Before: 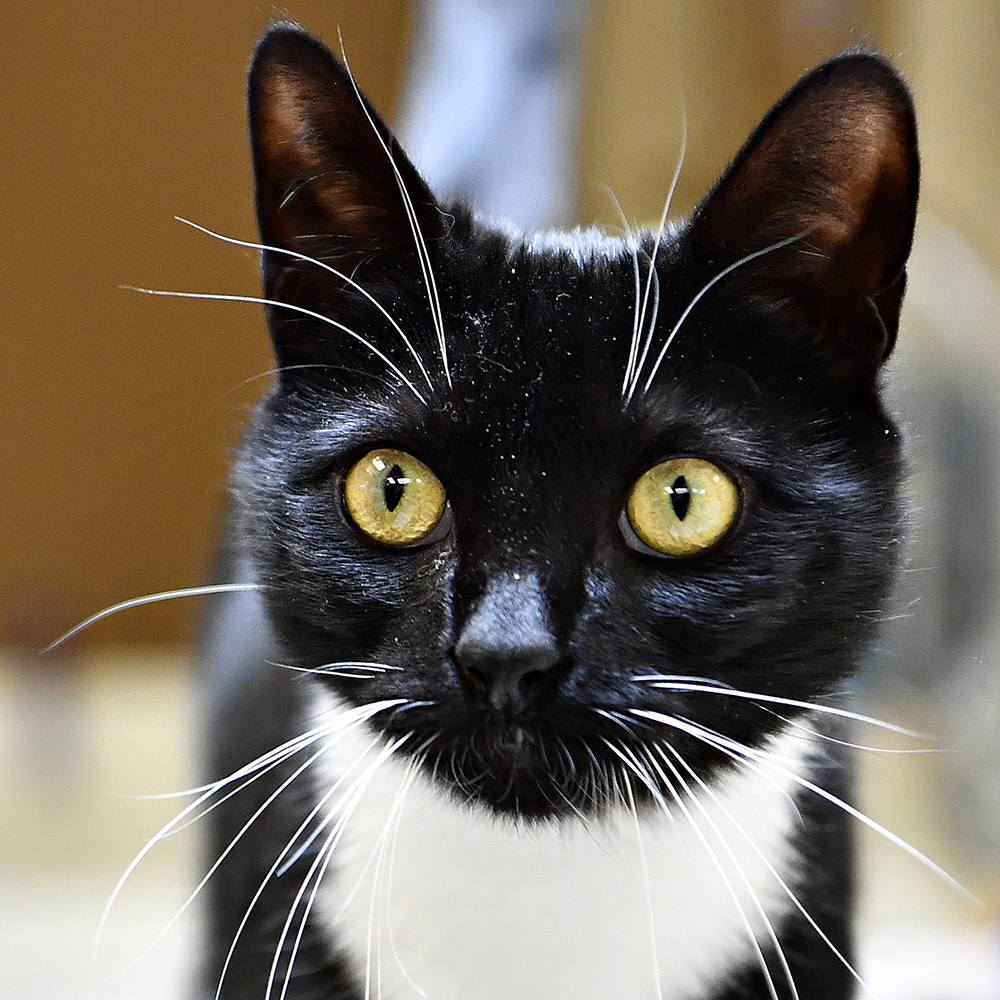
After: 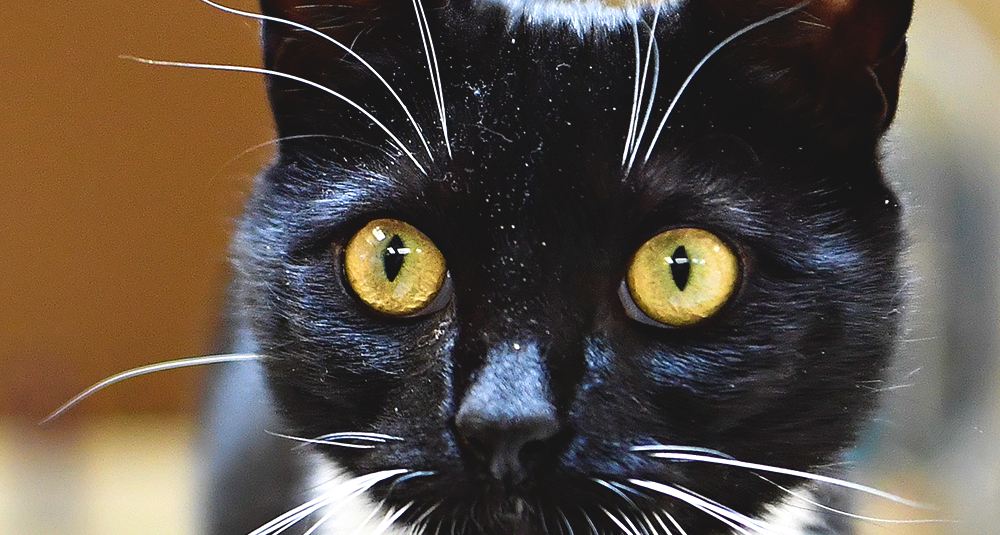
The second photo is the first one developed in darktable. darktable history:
exposure: black level correction -0.008, exposure 0.067 EV, compensate highlight preservation false
crop and rotate: top 23.043%, bottom 23.437%
velvia: strength 36.57%
